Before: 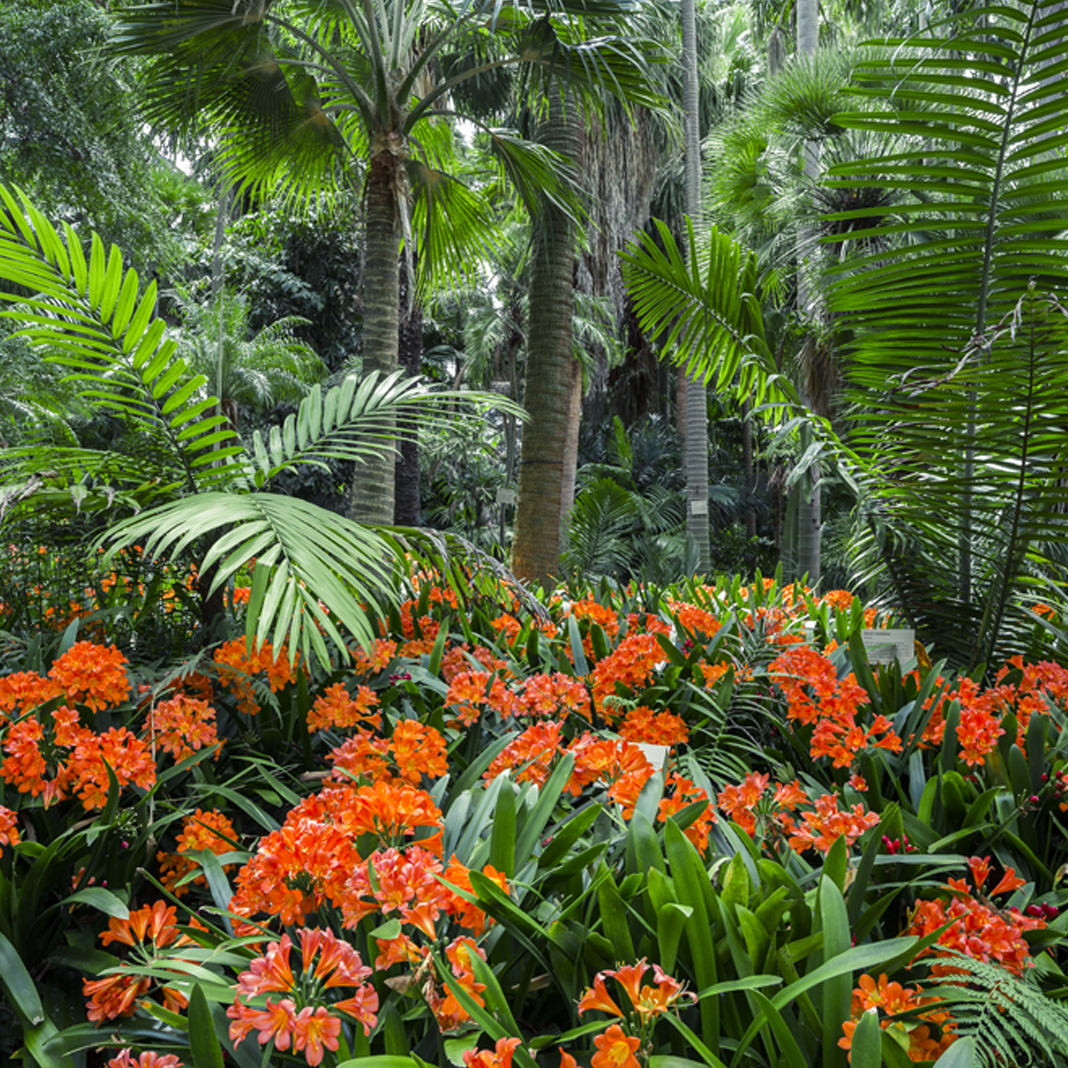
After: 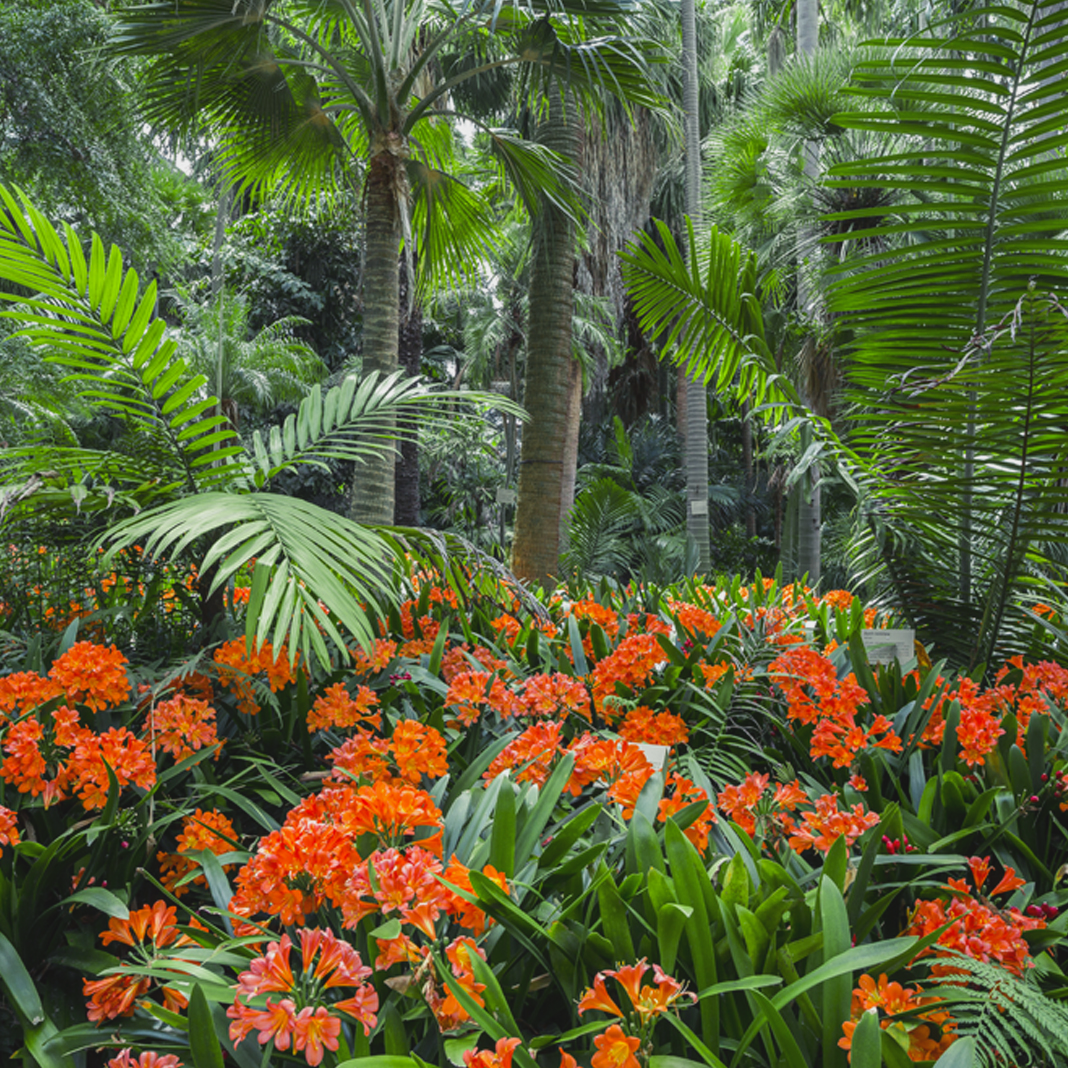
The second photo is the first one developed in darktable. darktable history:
contrast brightness saturation: contrast -0.128
